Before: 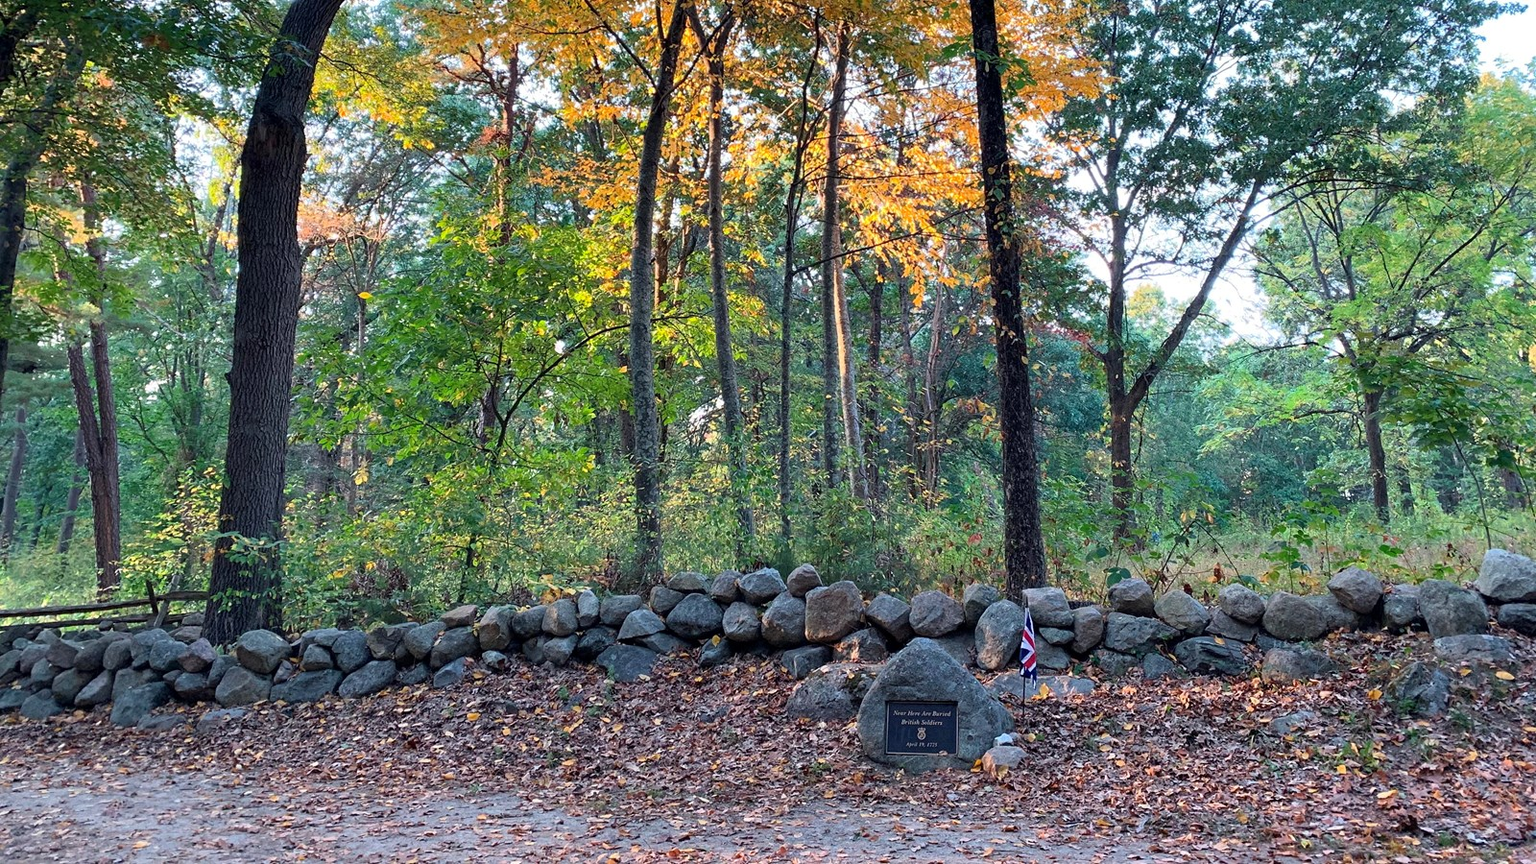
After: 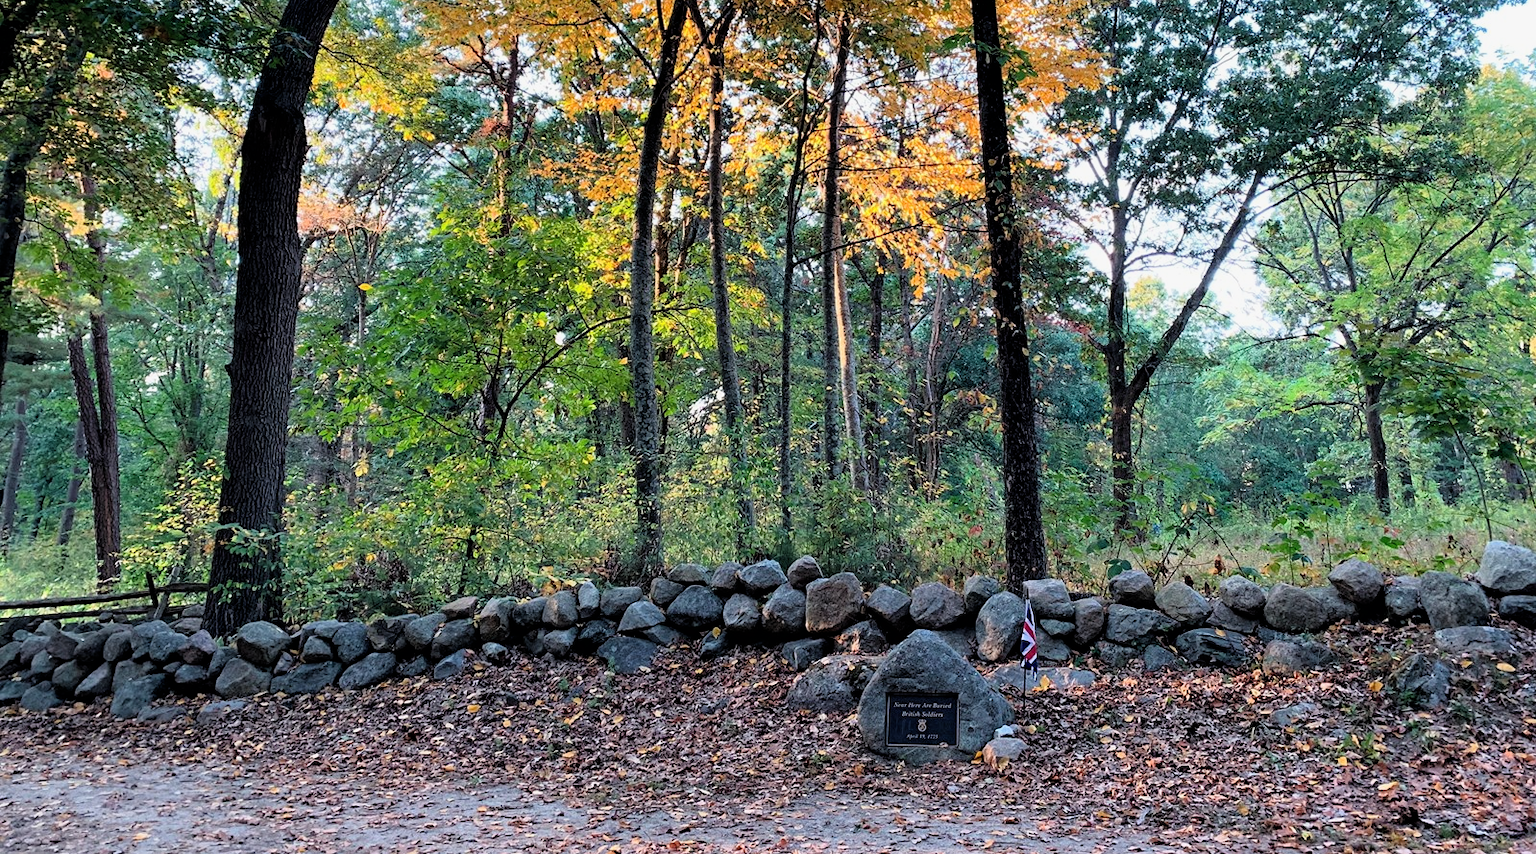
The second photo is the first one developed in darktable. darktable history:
crop: top 1.049%, right 0.001%
filmic rgb: black relative exposure -4.91 EV, white relative exposure 2.84 EV, hardness 3.7
